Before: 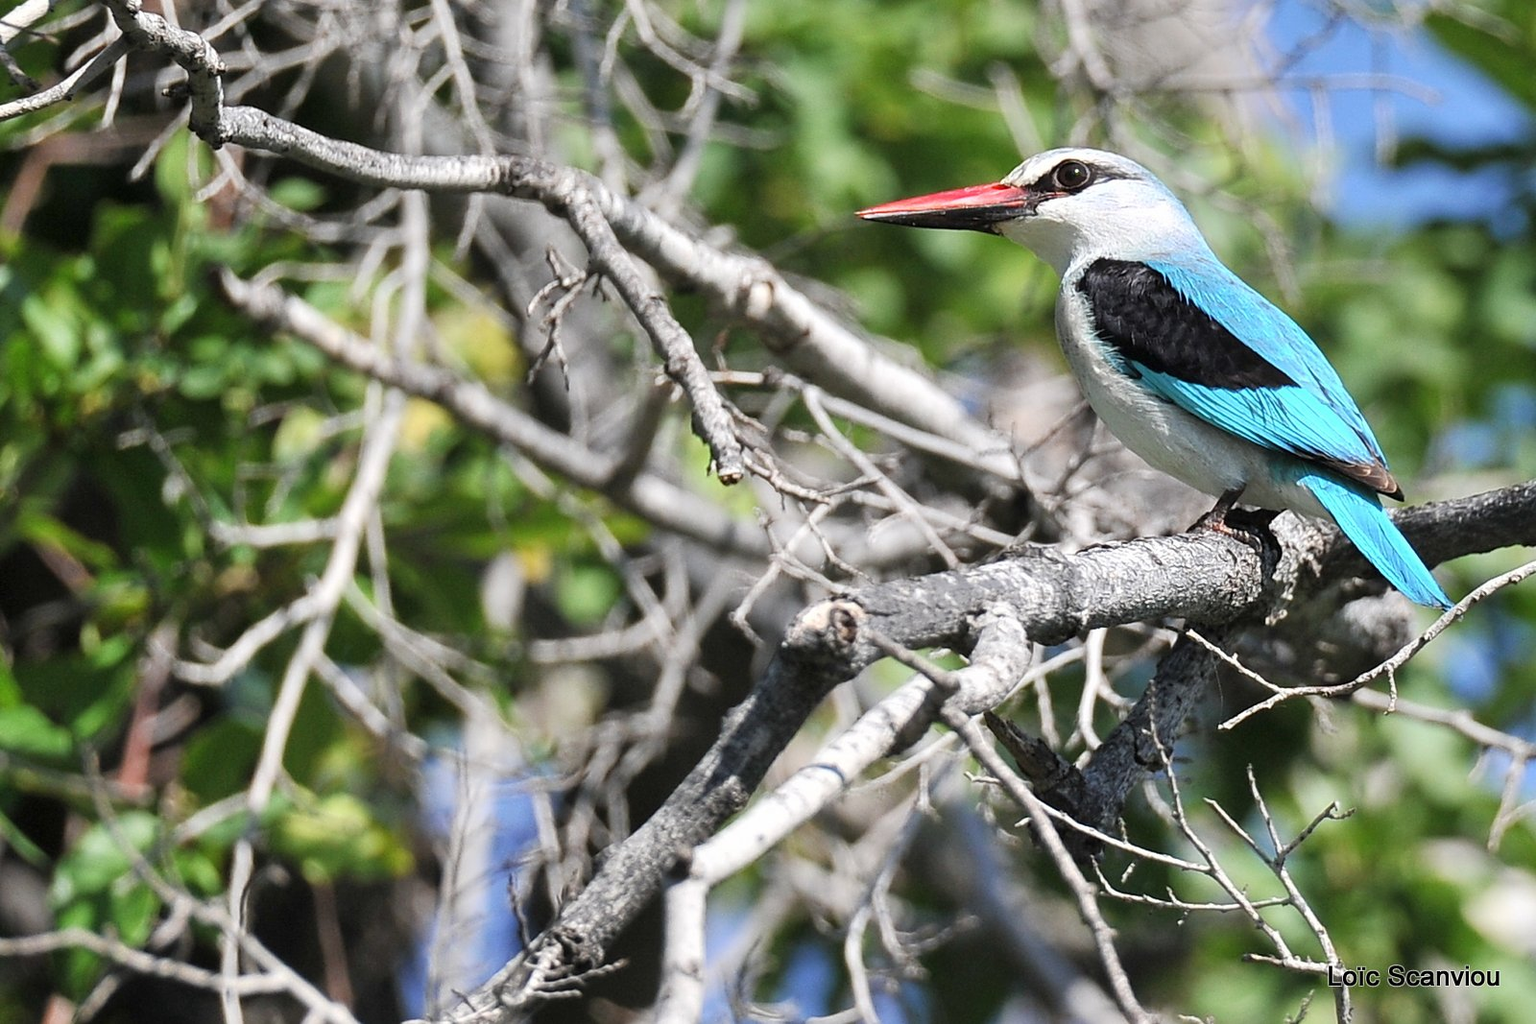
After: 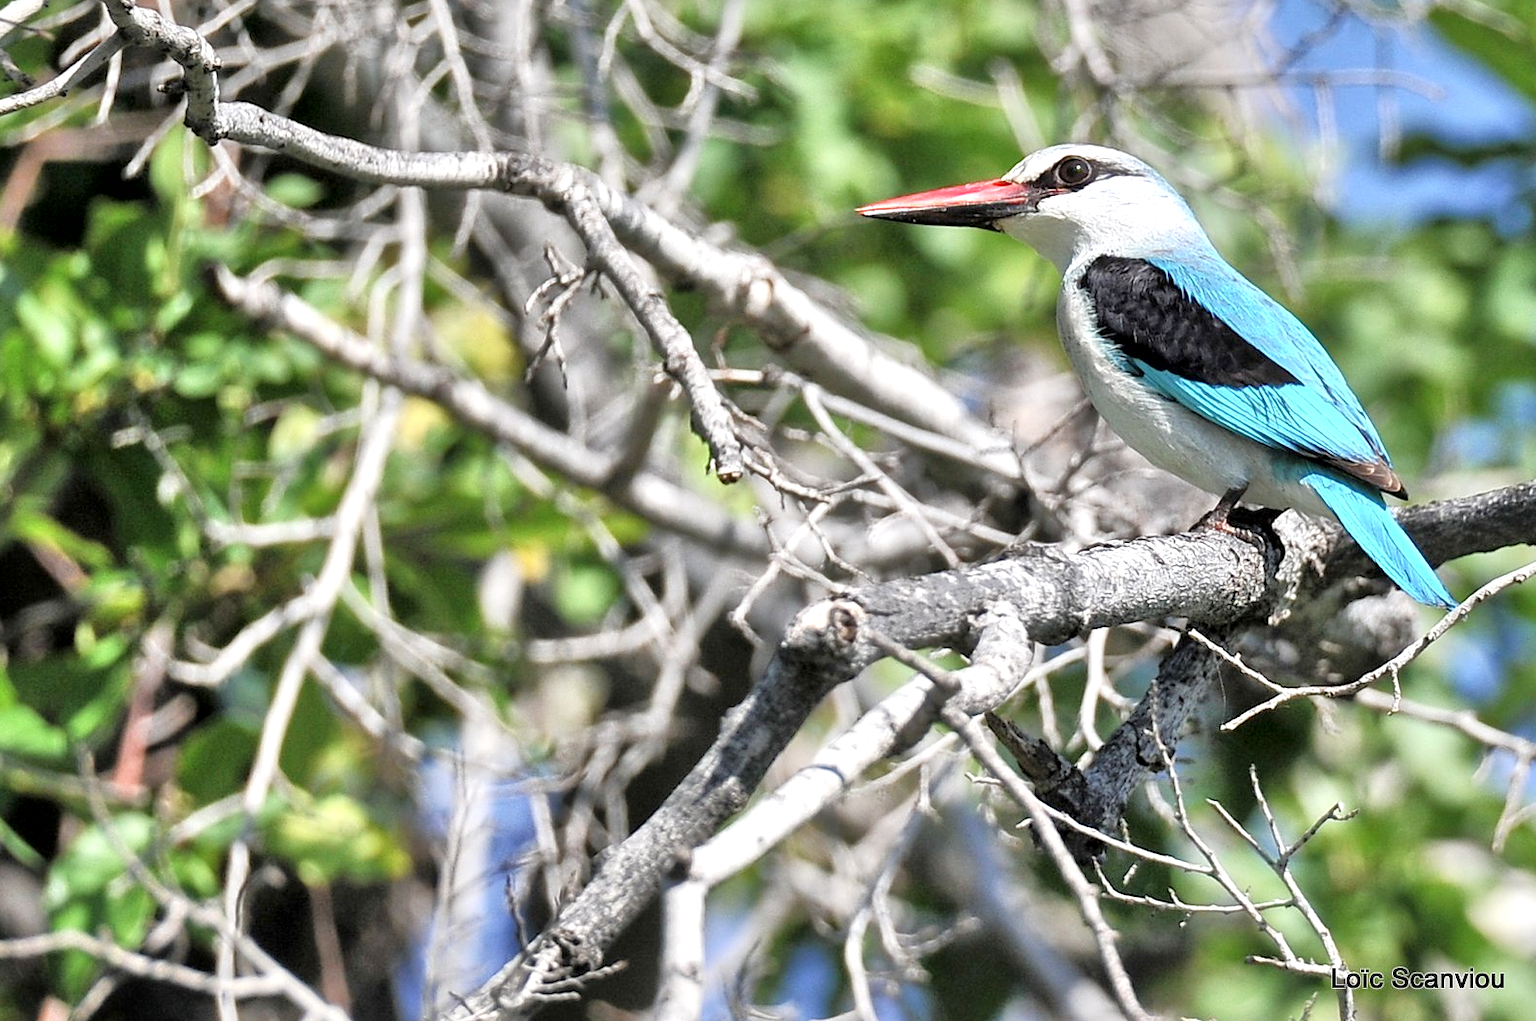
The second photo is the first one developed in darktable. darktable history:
white balance: emerald 1
crop: left 0.434%, top 0.485%, right 0.244%, bottom 0.386%
contrast brightness saturation: contrast 0.01, saturation -0.05
local contrast: mode bilateral grid, contrast 25, coarseness 60, detail 151%, midtone range 0.2
tone equalizer: -7 EV 0.15 EV, -6 EV 0.6 EV, -5 EV 1.15 EV, -4 EV 1.33 EV, -3 EV 1.15 EV, -2 EV 0.6 EV, -1 EV 0.15 EV, mask exposure compensation -0.5 EV
